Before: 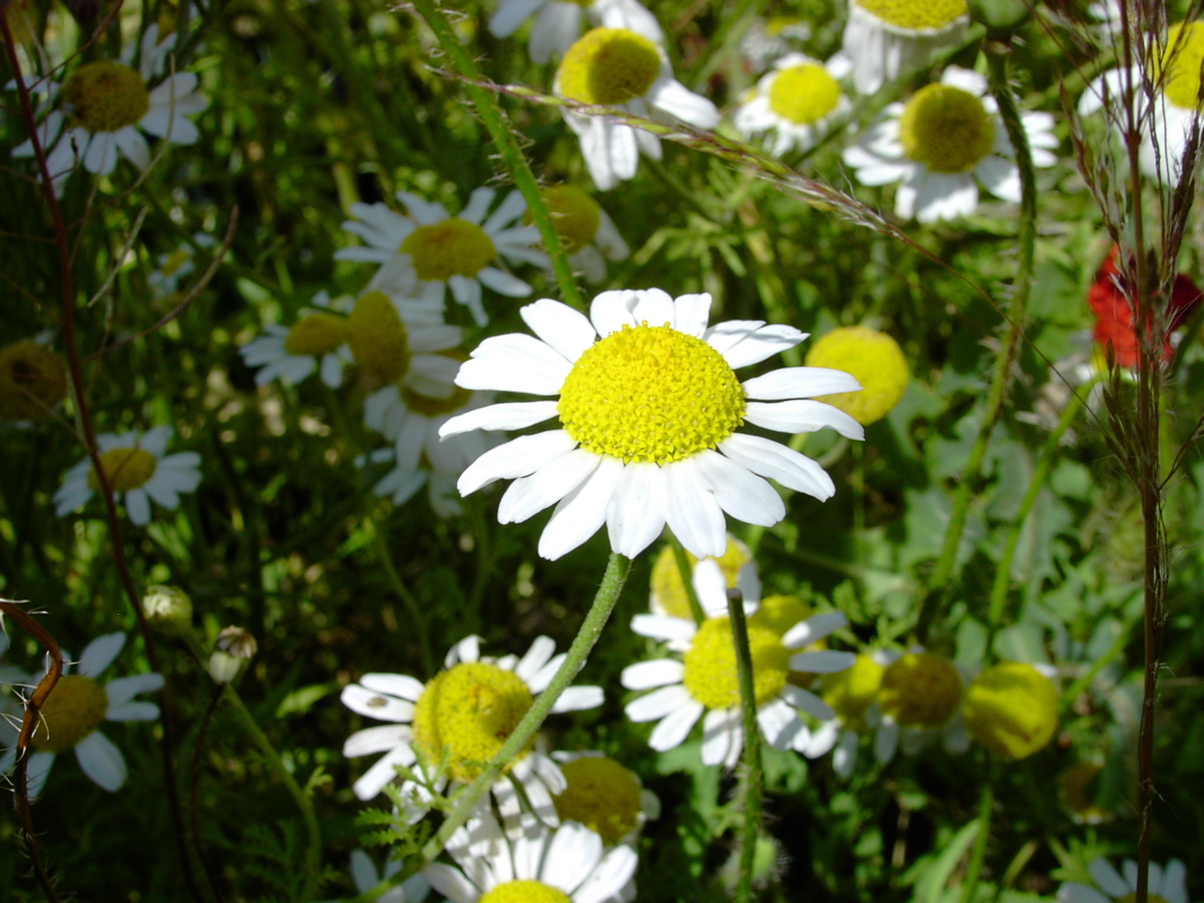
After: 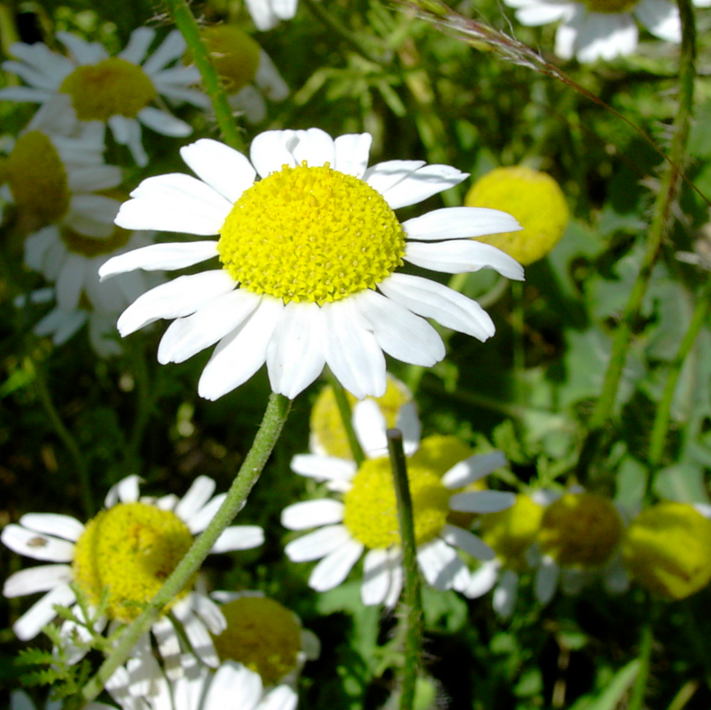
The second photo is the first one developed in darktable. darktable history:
tone equalizer: on, module defaults
crop and rotate: left 28.256%, top 17.734%, right 12.656%, bottom 3.573%
